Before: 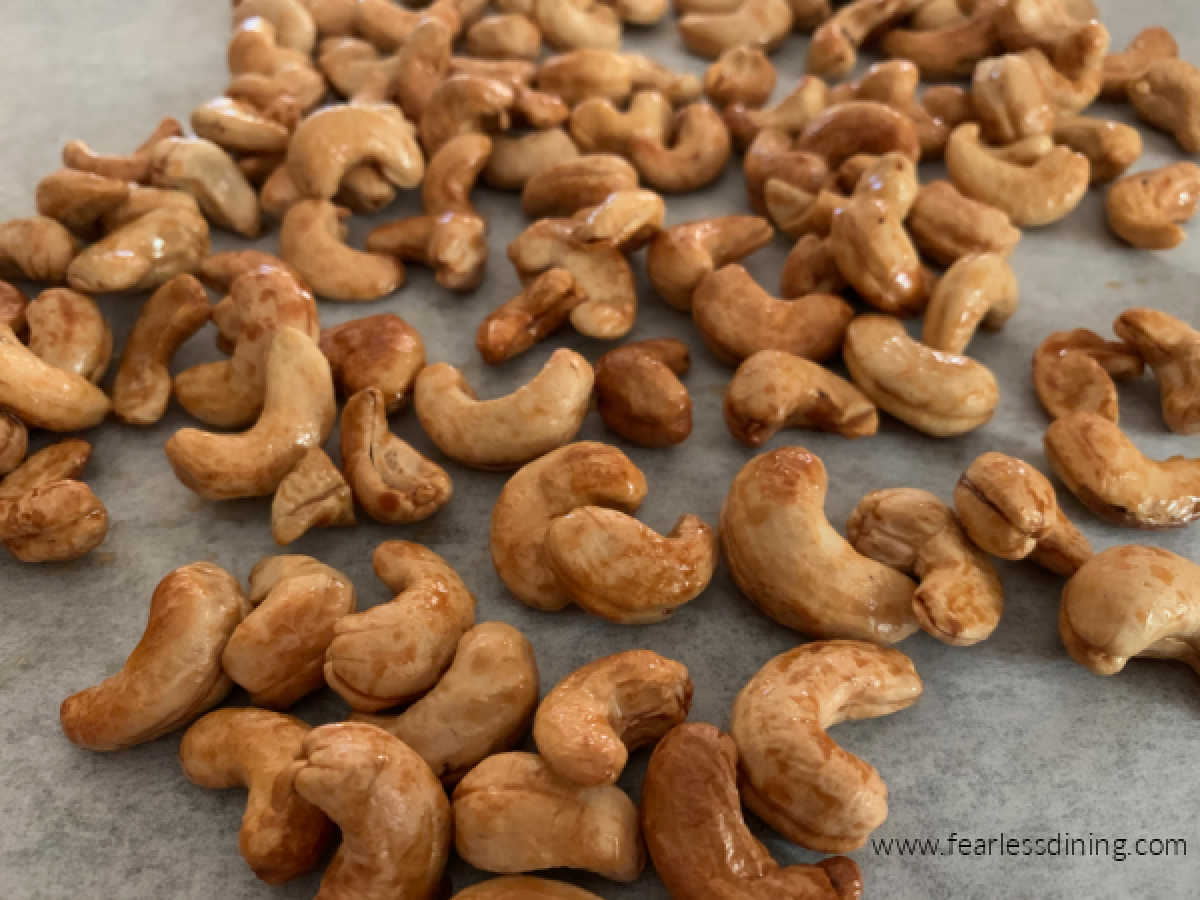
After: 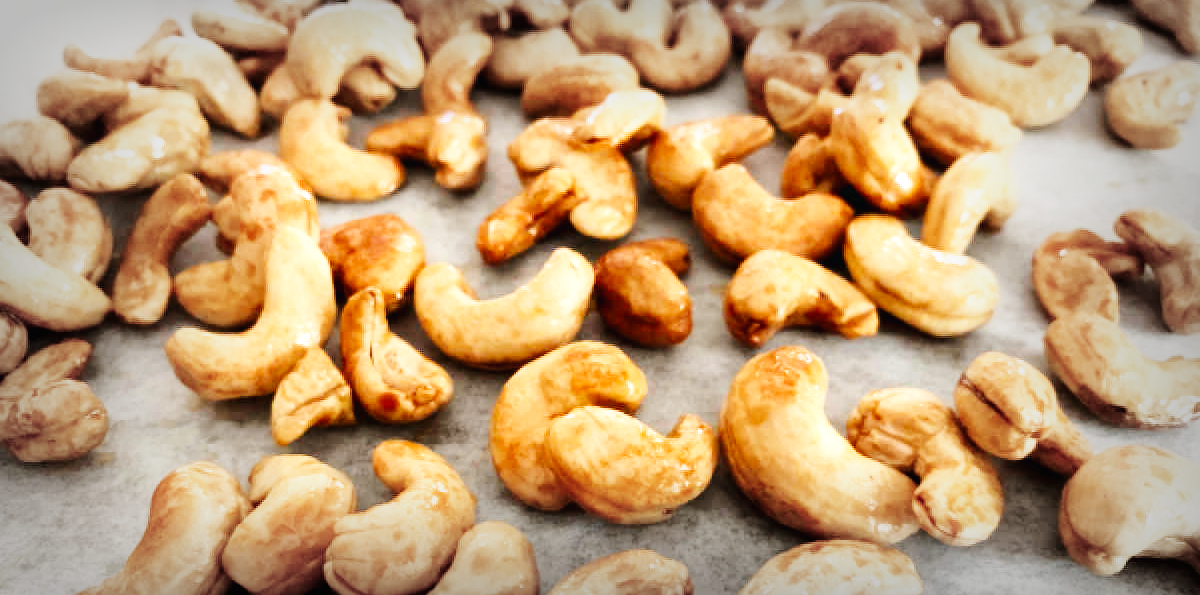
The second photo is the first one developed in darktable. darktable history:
vignetting: fall-off start 52.44%, automatic ratio true, width/height ratio 1.314, shape 0.23
crop: top 11.14%, bottom 22.712%
tone equalizer: -8 EV -0.733 EV, -7 EV -0.697 EV, -6 EV -0.626 EV, -5 EV -0.39 EV, -3 EV 0.37 EV, -2 EV 0.6 EV, -1 EV 0.691 EV, +0 EV 0.741 EV
exposure: compensate highlight preservation false
base curve: curves: ch0 [(0, 0.003) (0.001, 0.002) (0.006, 0.004) (0.02, 0.022) (0.048, 0.086) (0.094, 0.234) (0.162, 0.431) (0.258, 0.629) (0.385, 0.8) (0.548, 0.918) (0.751, 0.988) (1, 1)], preserve colors none
